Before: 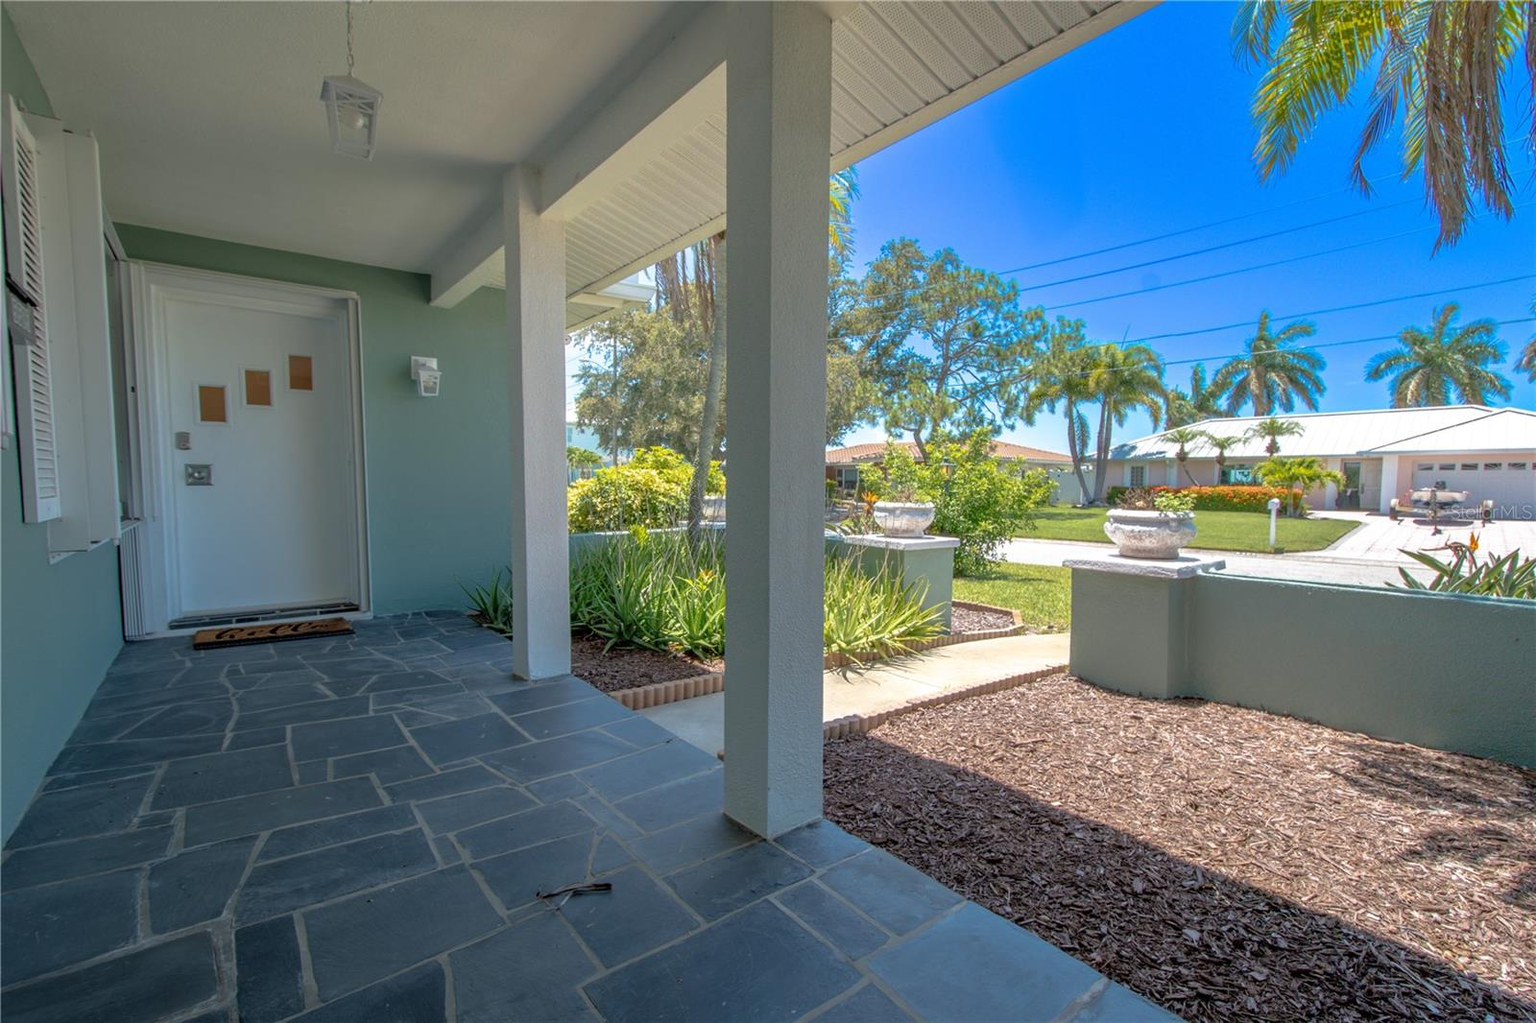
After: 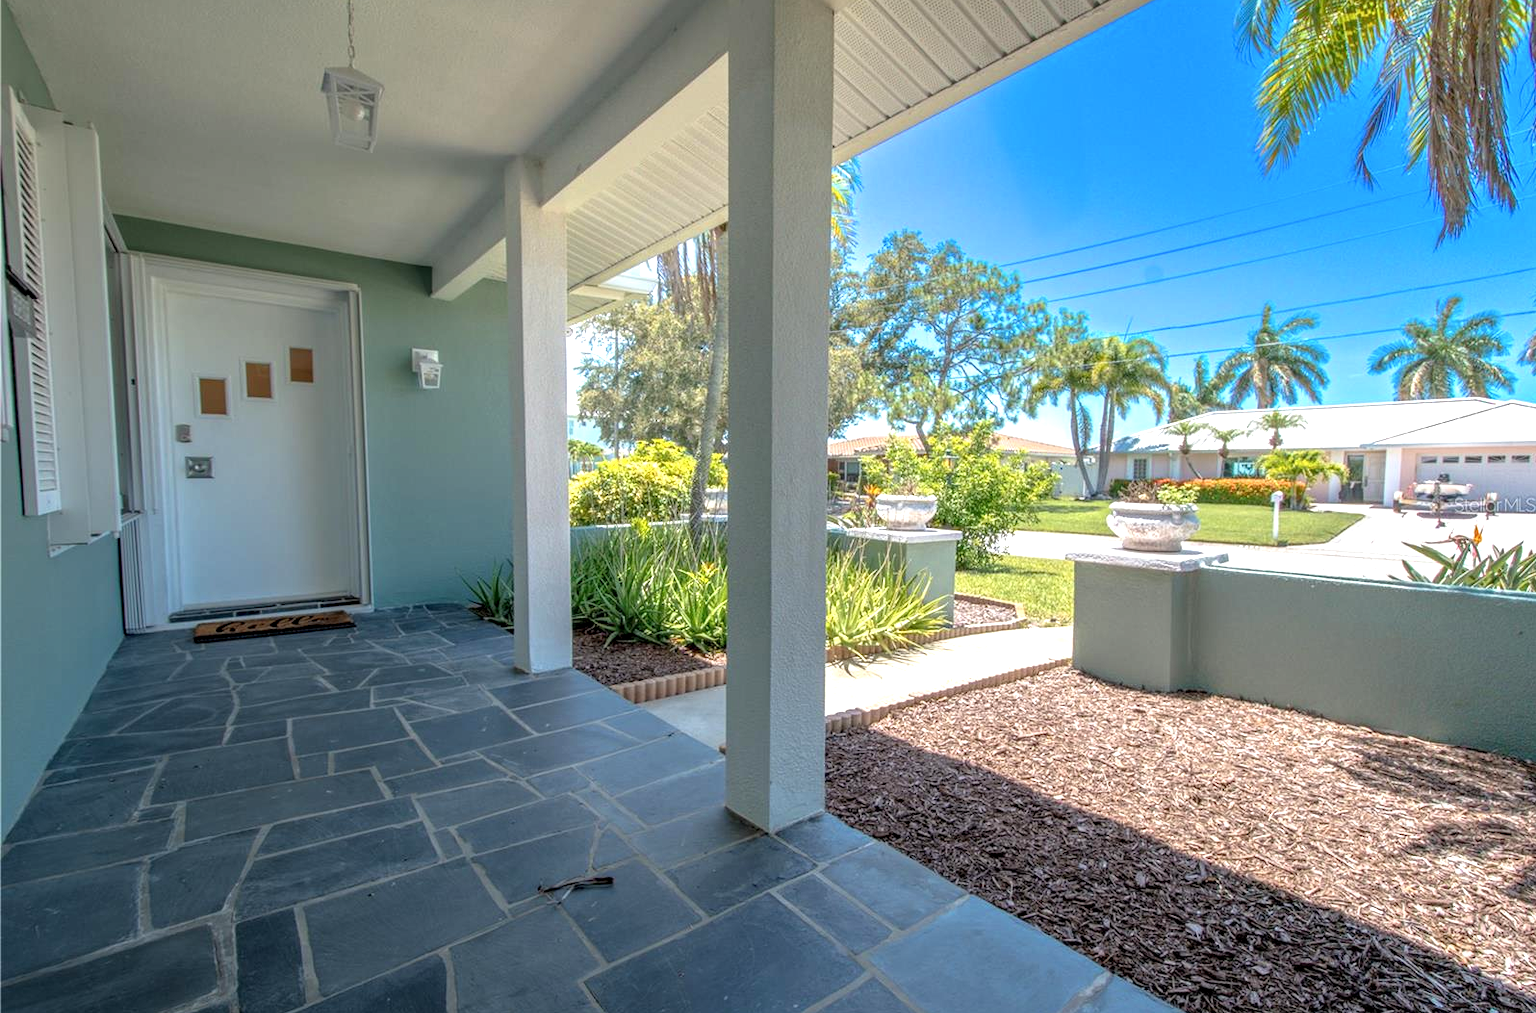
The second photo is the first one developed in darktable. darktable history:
crop: top 0.91%, right 0.03%
exposure: black level correction 0, exposure 0.5 EV, compensate highlight preservation false
shadows and highlights: shadows 0.793, highlights 38.57
local contrast: on, module defaults
